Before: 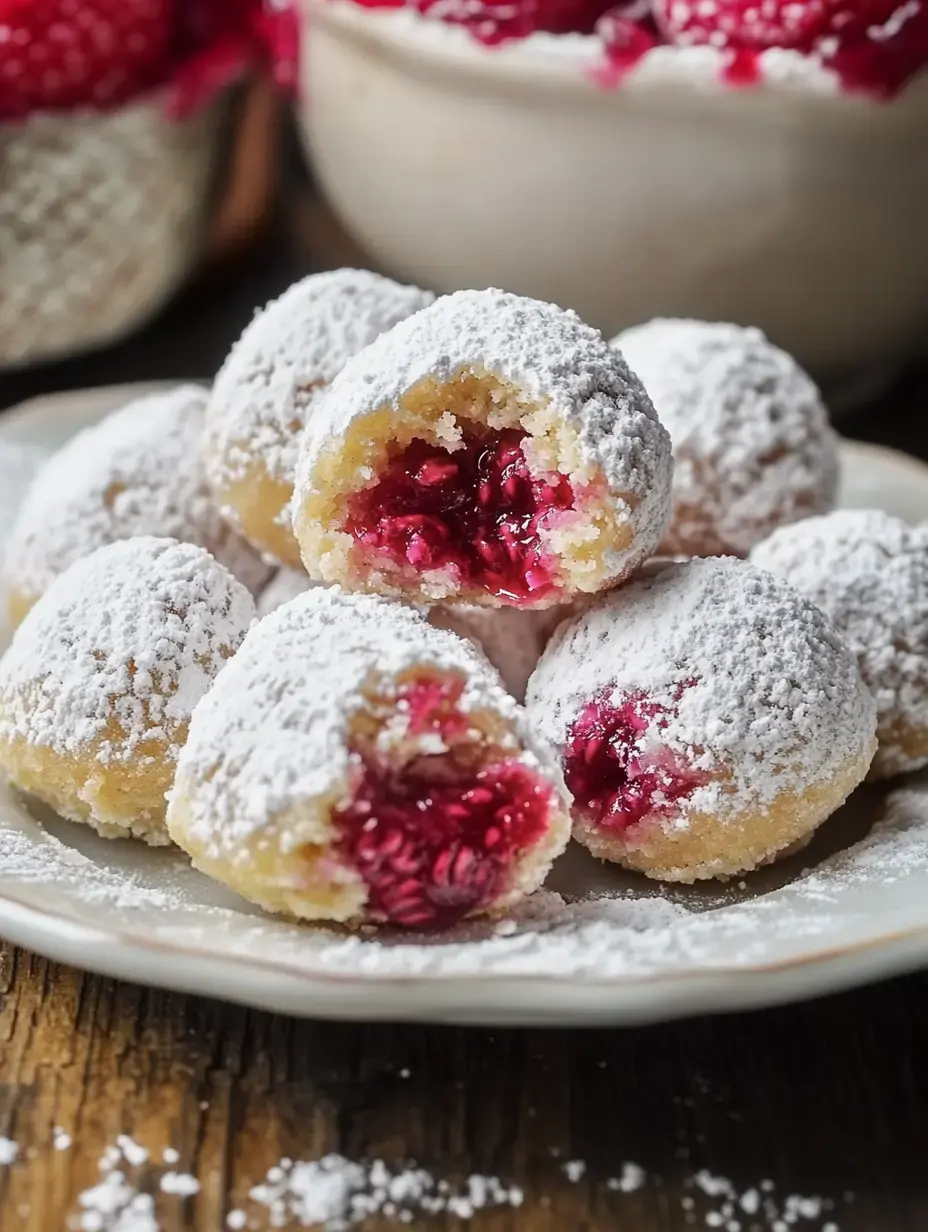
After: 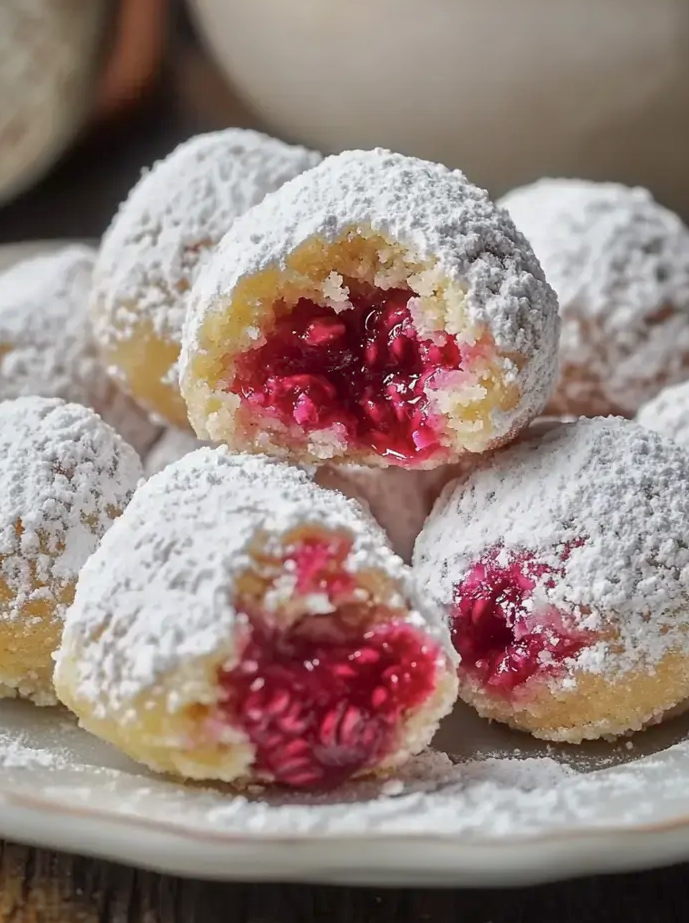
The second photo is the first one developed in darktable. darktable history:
crop and rotate: left 12.179%, top 11.399%, right 13.549%, bottom 13.654%
shadows and highlights: on, module defaults
